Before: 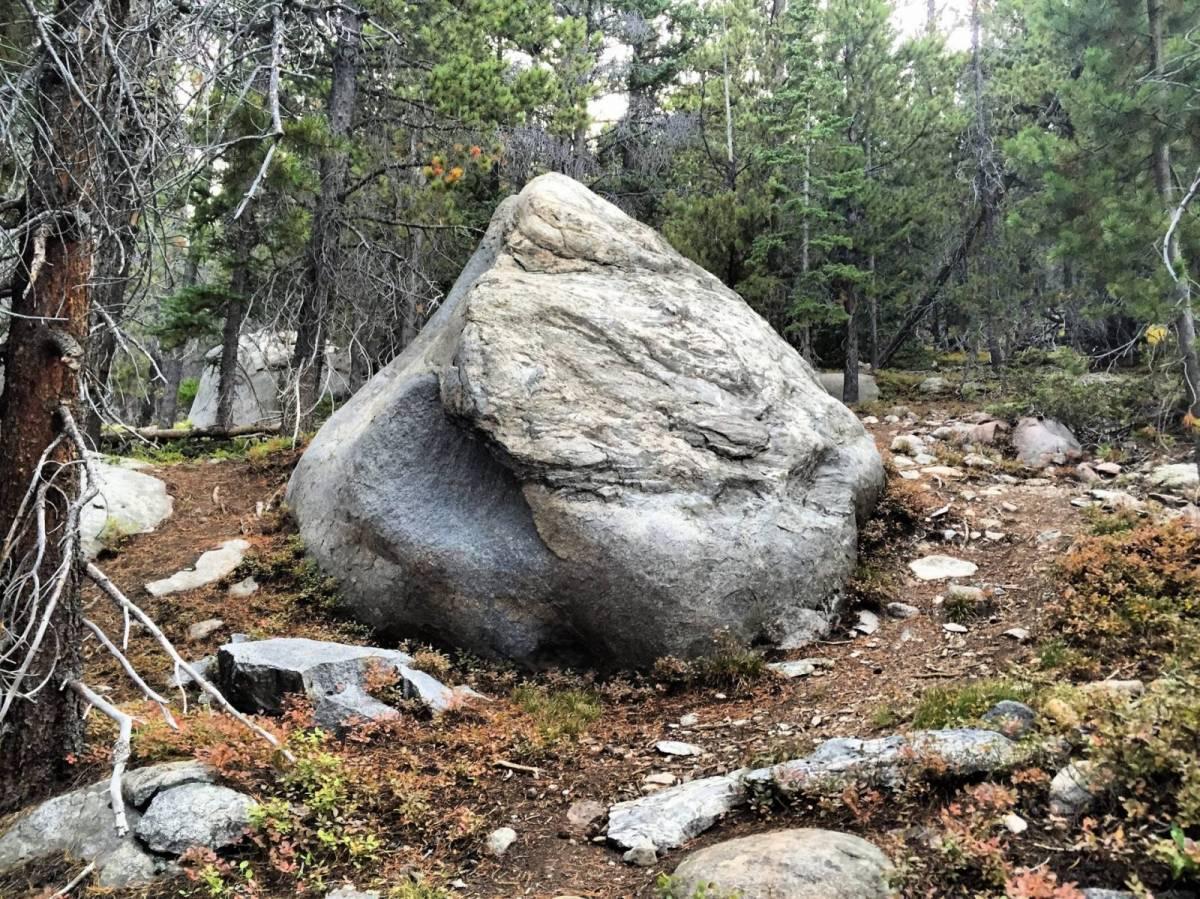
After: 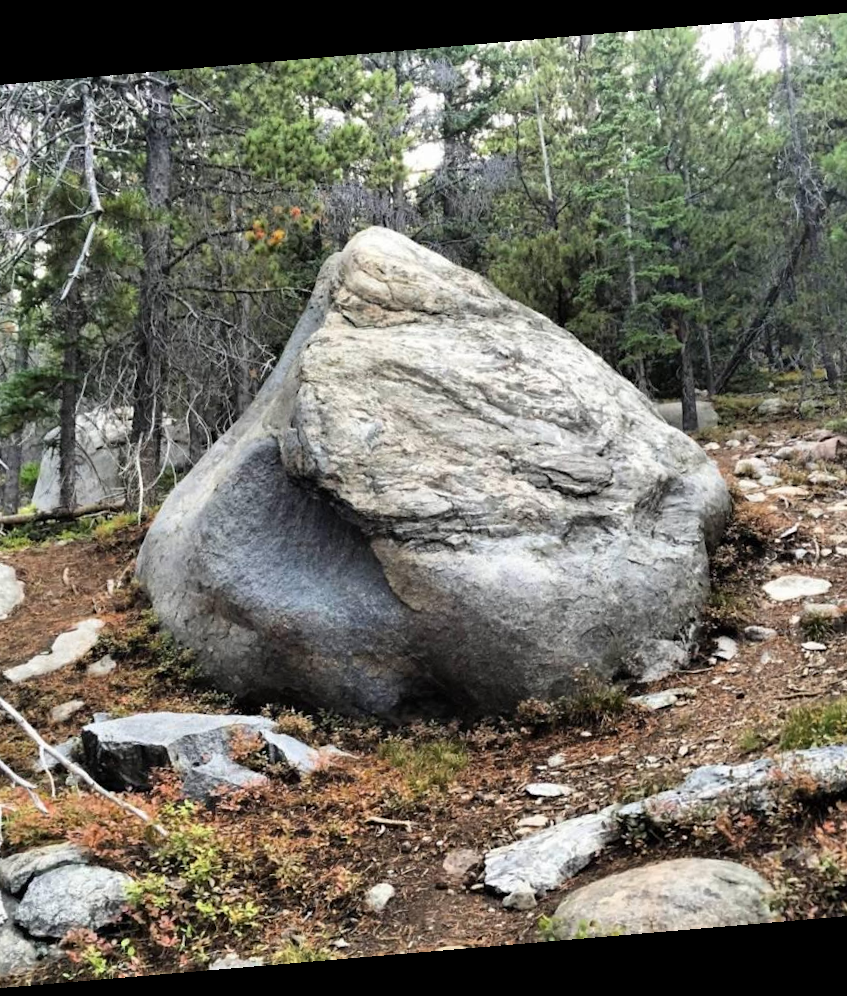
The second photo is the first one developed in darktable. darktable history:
crop and rotate: left 15.055%, right 18.278%
white balance: red 1, blue 1
rotate and perspective: rotation -4.86°, automatic cropping off
